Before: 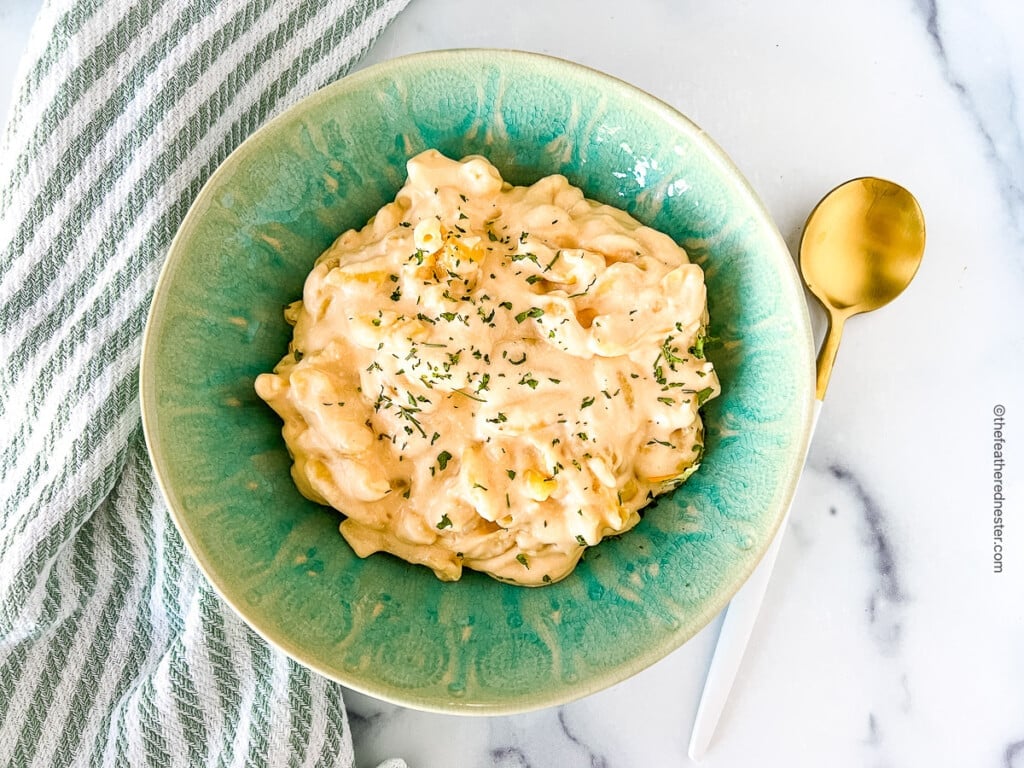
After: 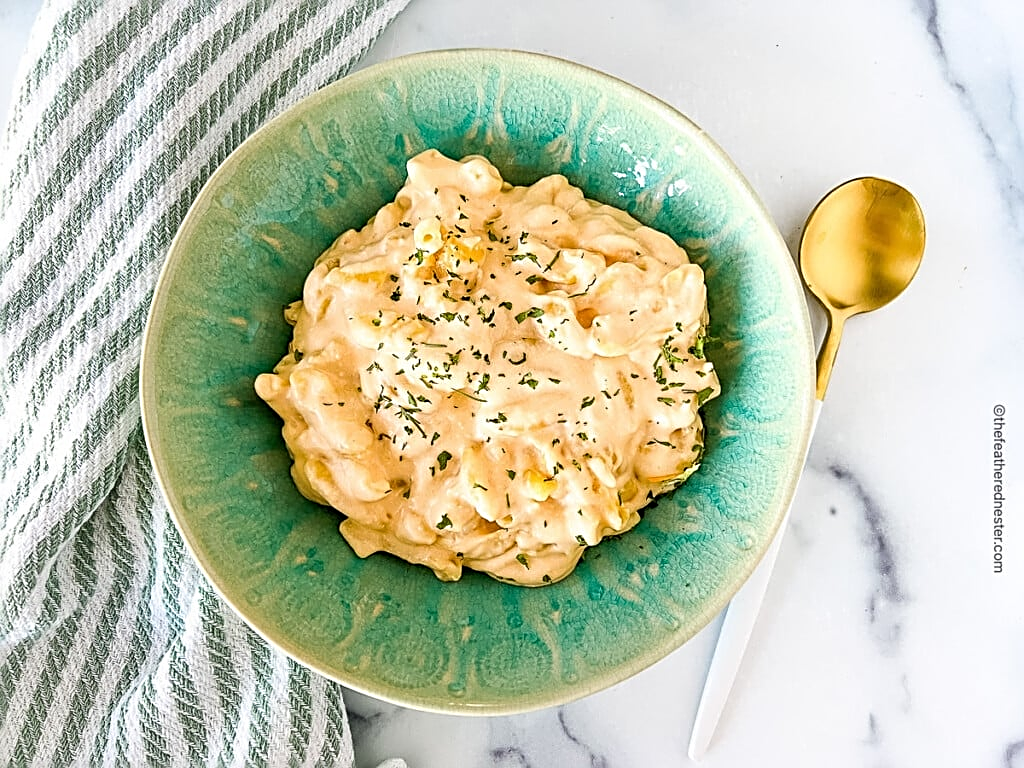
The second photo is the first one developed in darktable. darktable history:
sharpen: radius 2.533, amount 0.62
